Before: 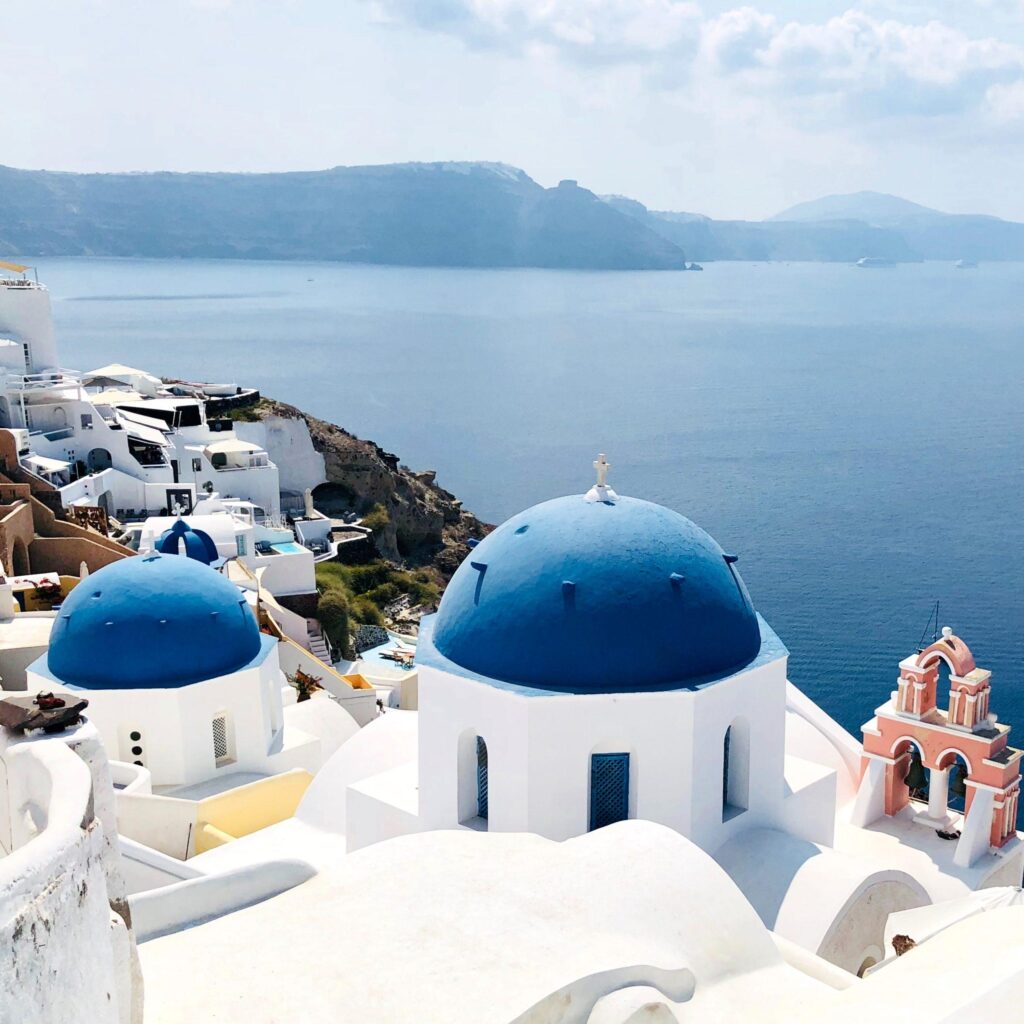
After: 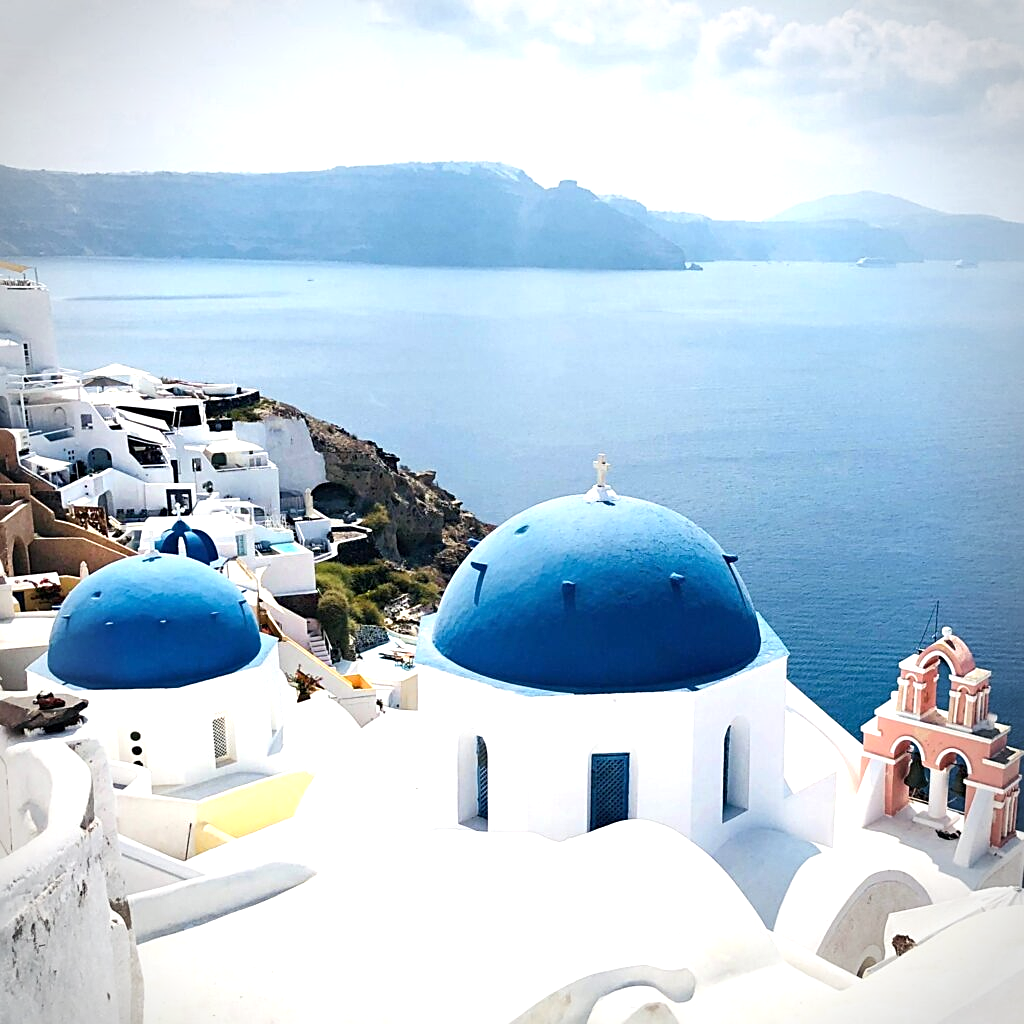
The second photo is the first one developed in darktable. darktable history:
vignetting: on, module defaults
sharpen: on, module defaults
exposure: exposure 0.569 EV, compensate exposure bias true, compensate highlight preservation false
